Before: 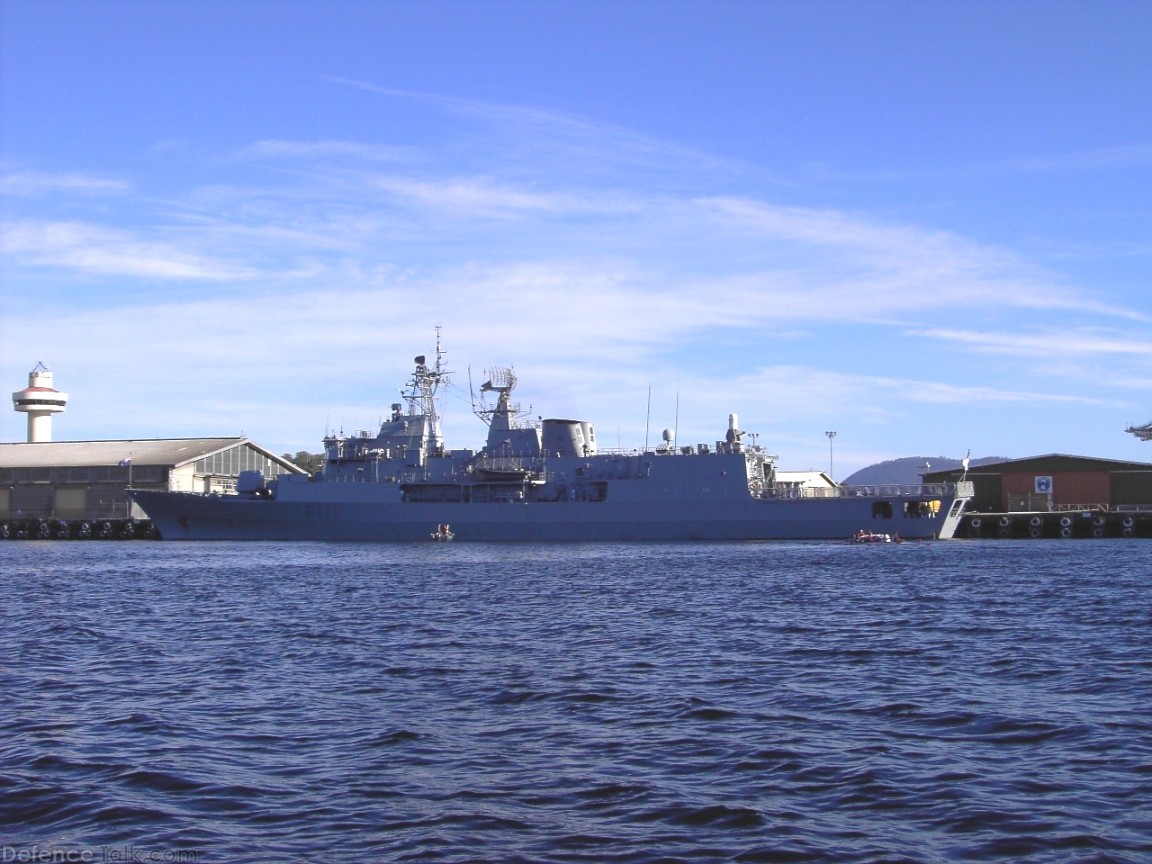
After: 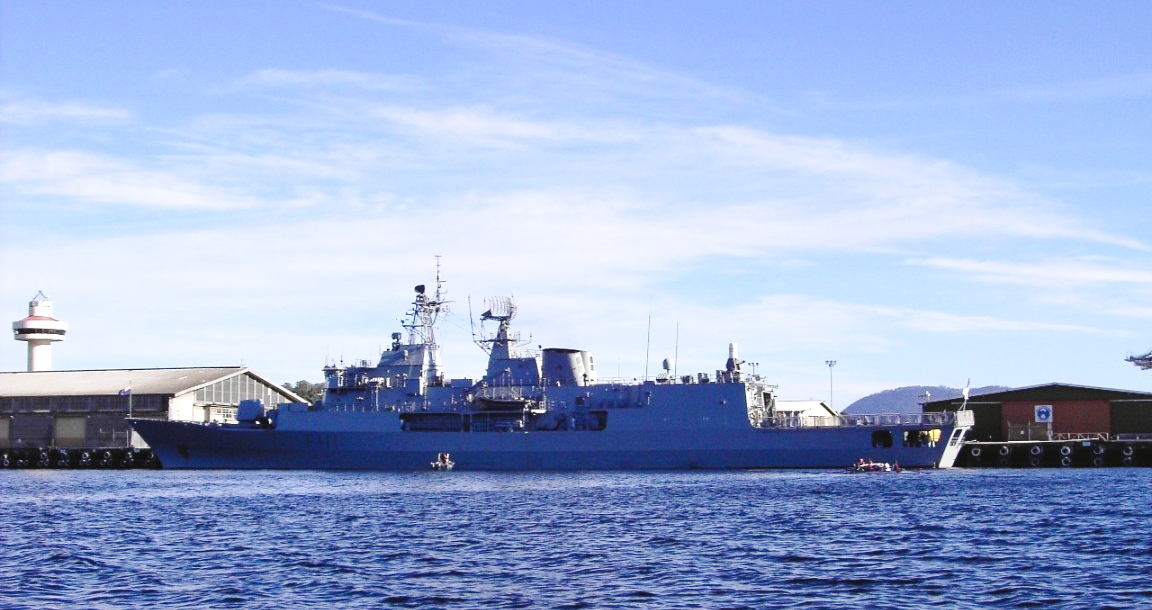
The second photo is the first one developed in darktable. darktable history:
crop and rotate: top 8.293%, bottom 20.996%
base curve: curves: ch0 [(0, 0) (0.036, 0.025) (0.121, 0.166) (0.206, 0.329) (0.605, 0.79) (1, 1)], preserve colors none
contrast equalizer: octaves 7, y [[0.6 ×6], [0.55 ×6], [0 ×6], [0 ×6], [0 ×6]], mix 0.3
